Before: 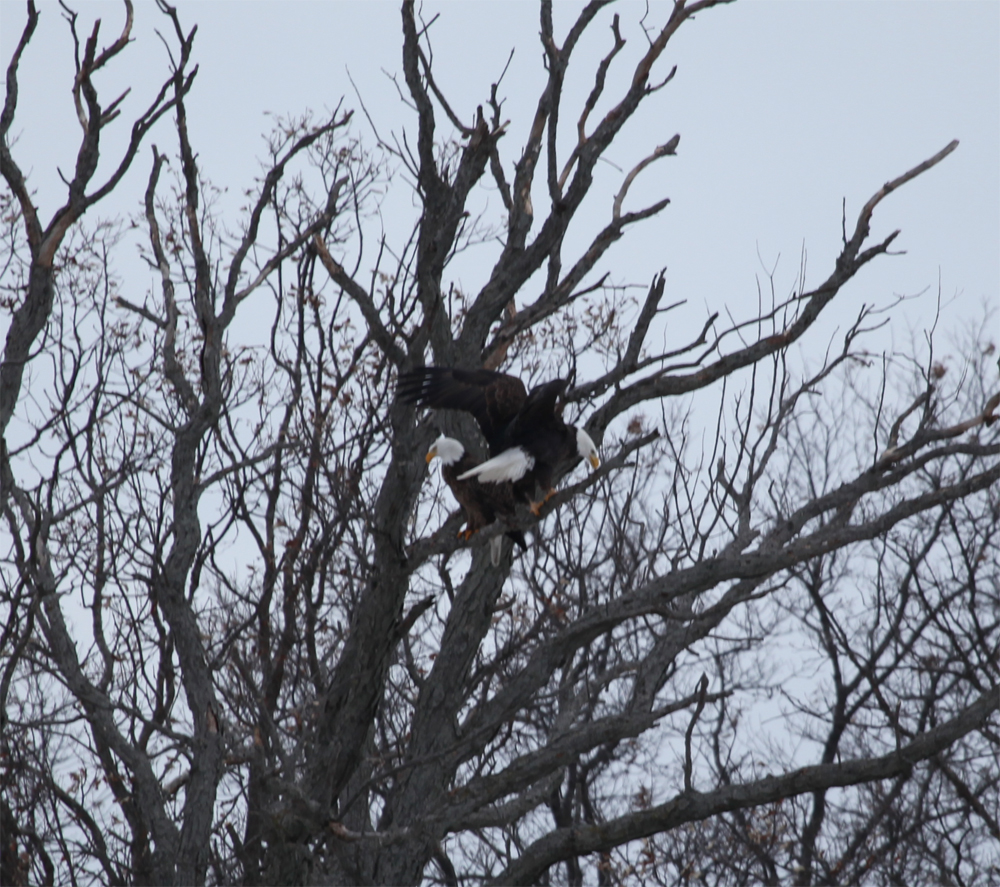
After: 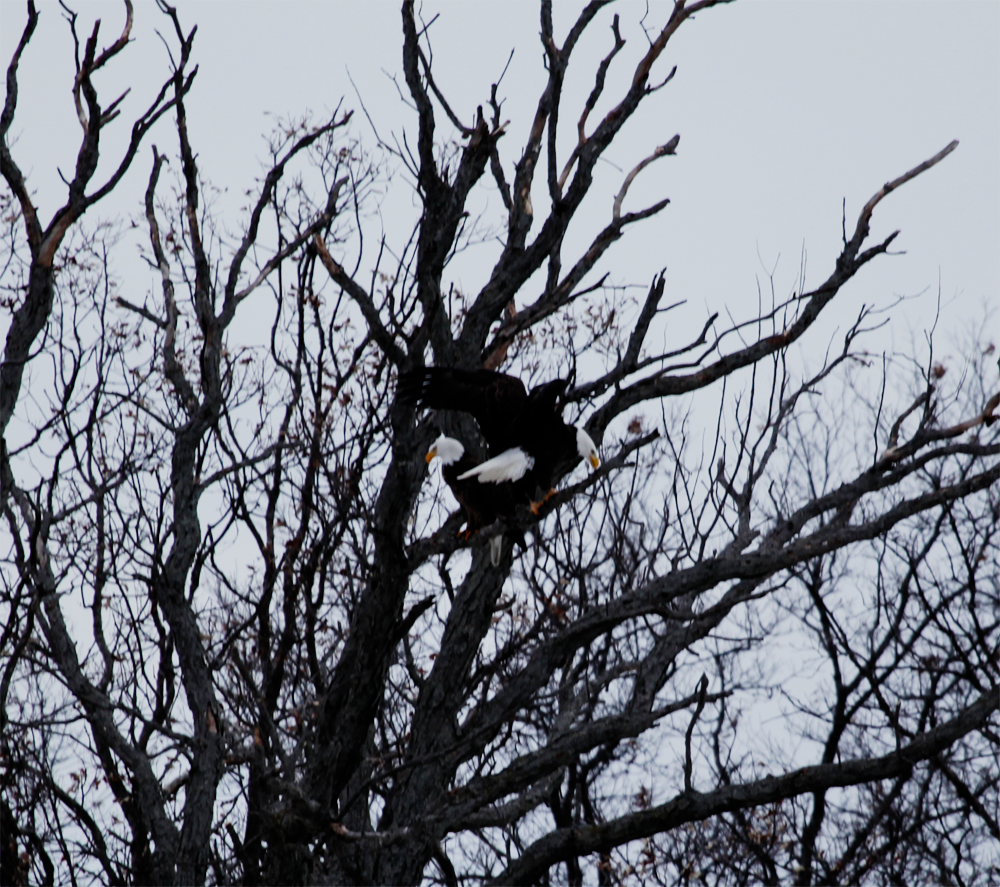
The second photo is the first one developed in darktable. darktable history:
shadows and highlights: shadows 31.12, highlights -0.169, soften with gaussian
contrast brightness saturation: contrast 0.085, saturation 0.197
filmic rgb: black relative exposure -5.07 EV, white relative exposure 3.96 EV, hardness 2.9, contrast 1.3, add noise in highlights 0, preserve chrominance no, color science v3 (2019), use custom middle-gray values true, contrast in highlights soft
